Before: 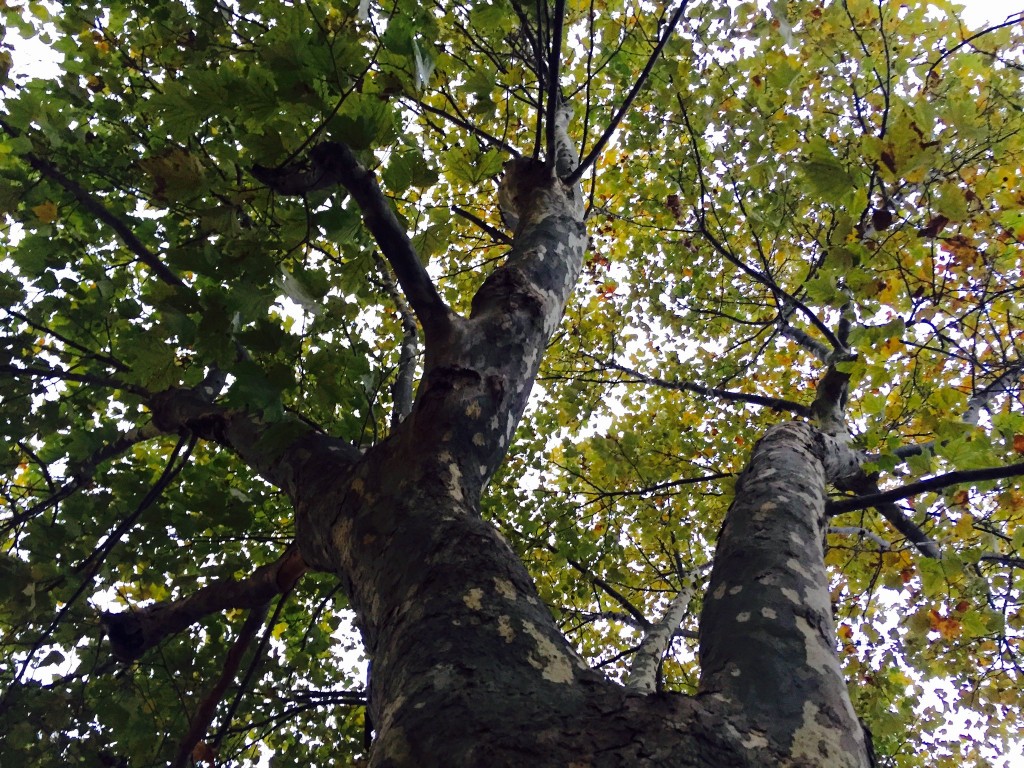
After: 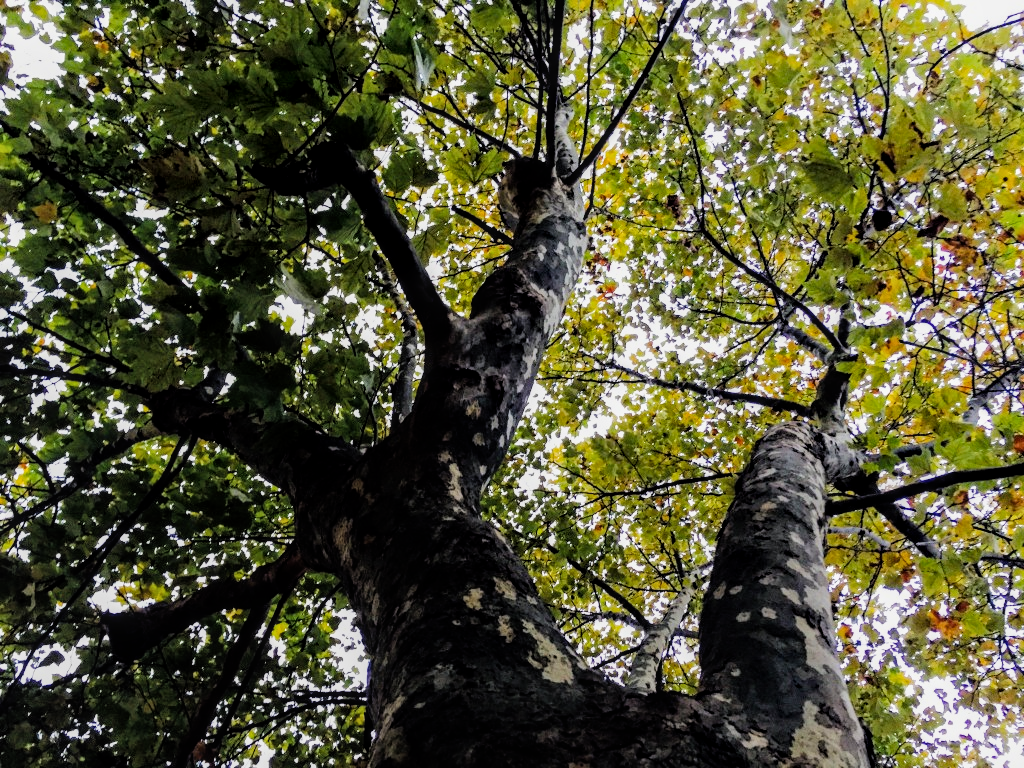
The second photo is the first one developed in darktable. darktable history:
exposure: black level correction 0, exposure 0.5 EV, compensate highlight preservation false
filmic rgb: black relative exposure -5 EV, hardness 2.88, contrast 1.2, highlights saturation mix -30%
local contrast: on, module defaults
color balance rgb: perceptual saturation grading › global saturation 10%
